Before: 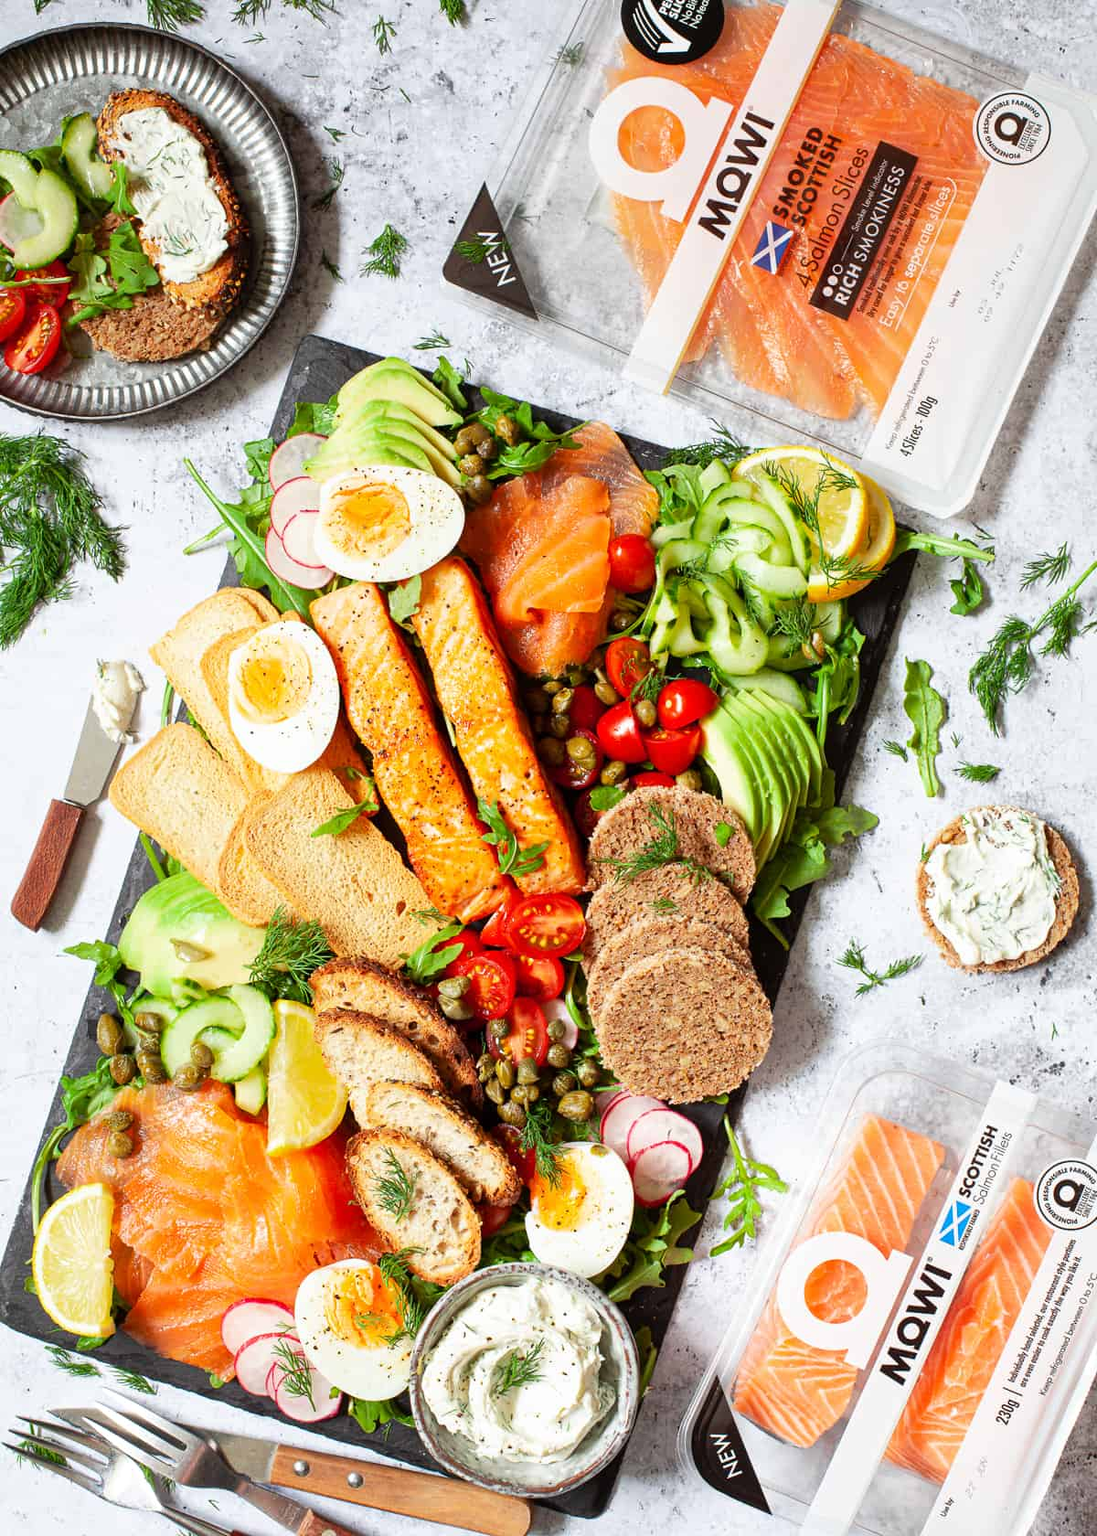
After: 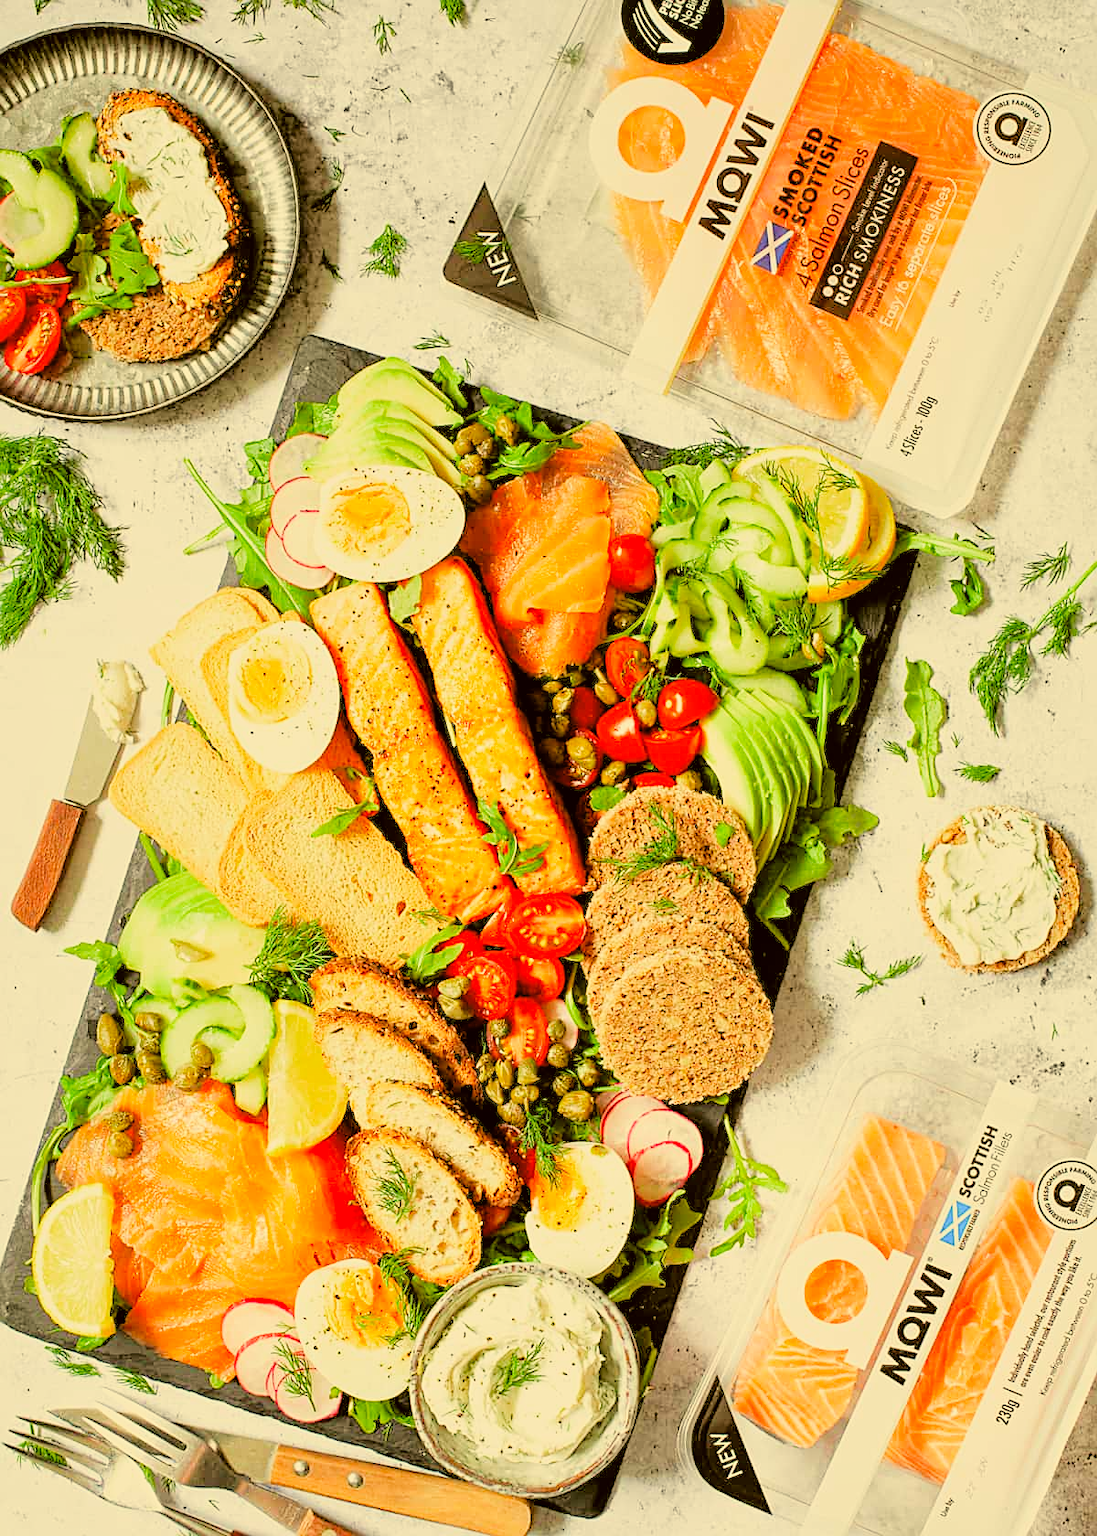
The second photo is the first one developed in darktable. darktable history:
shadows and highlights: shadows 9.52, white point adjustment 0.857, highlights -38.46
levels: mode automatic, levels [0.012, 0.367, 0.697]
filmic rgb: black relative exposure -6.22 EV, white relative exposure 6.98 EV, hardness 2.26, add noise in highlights 0, preserve chrominance luminance Y, color science v3 (2019), use custom middle-gray values true, contrast in highlights soft
sharpen: on, module defaults
color correction: highlights a* 0.175, highlights b* 28.87, shadows a* -0.226, shadows b* 21.63
exposure: black level correction 0, exposure 1.2 EV, compensate highlight preservation false
